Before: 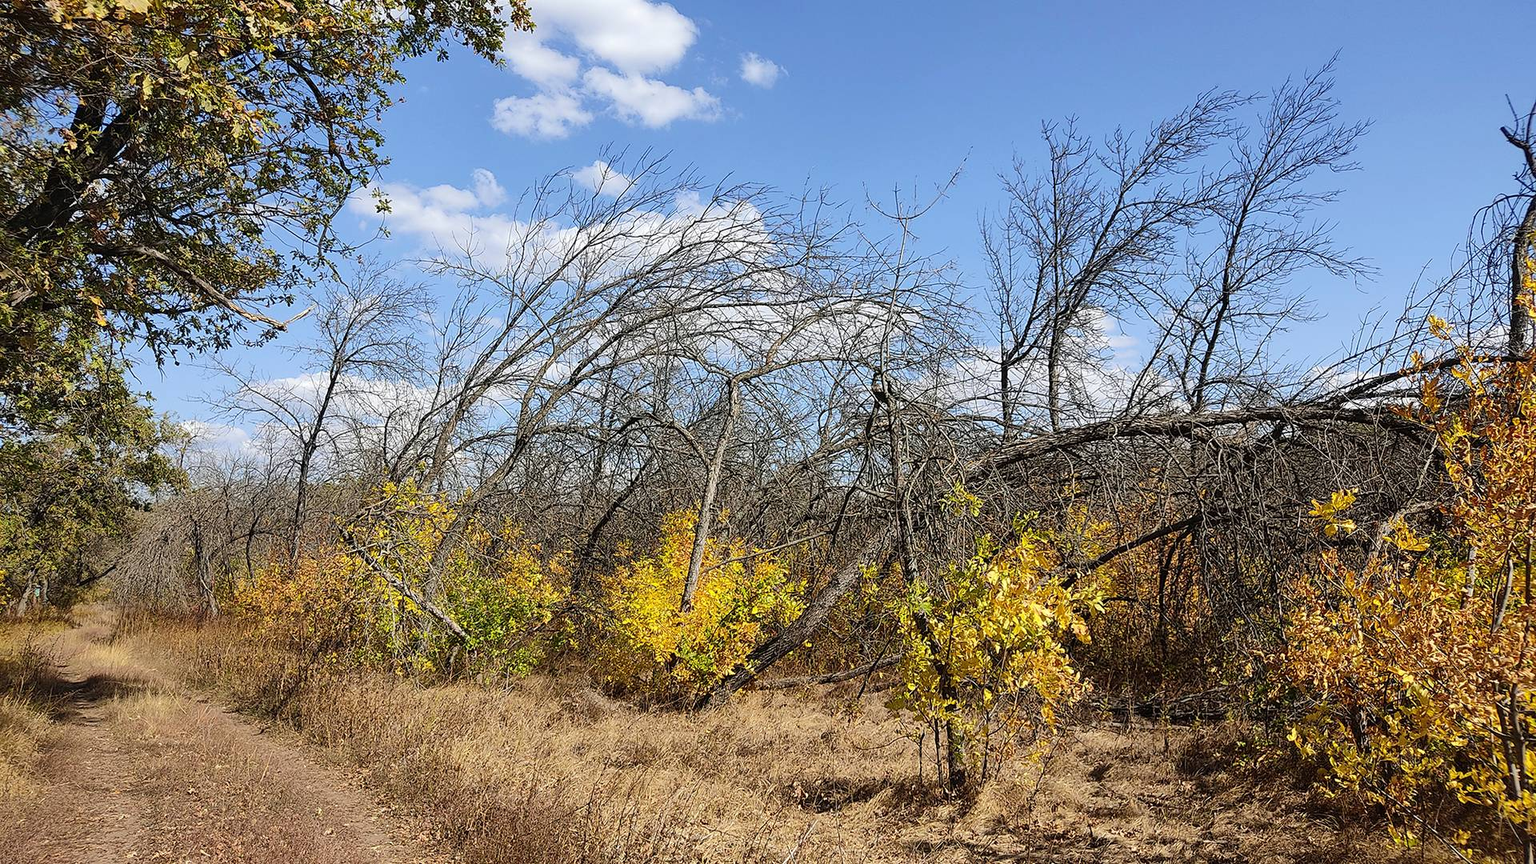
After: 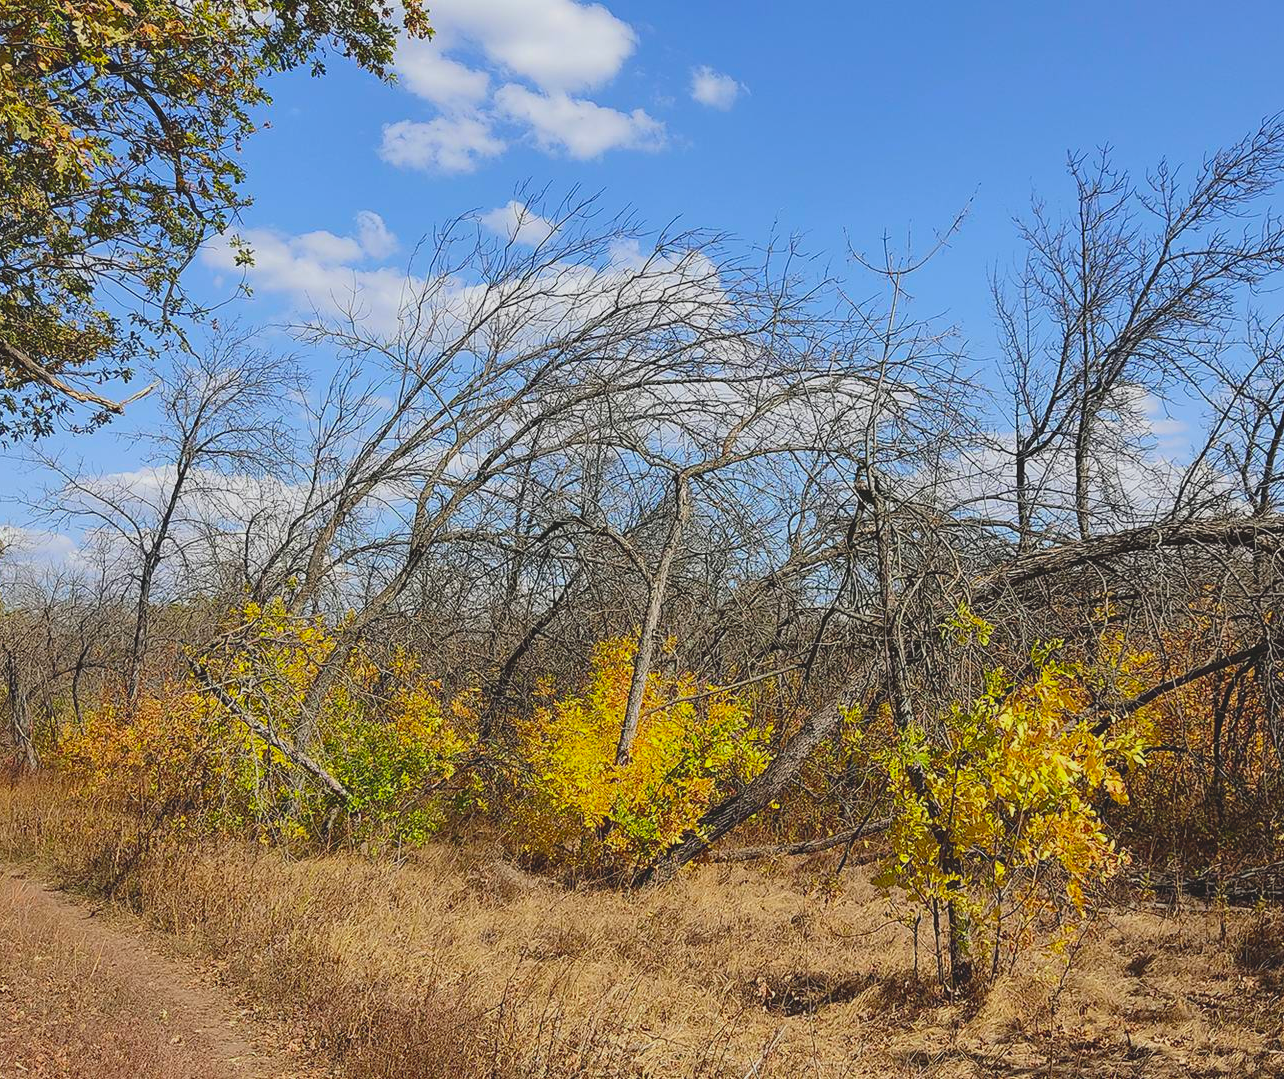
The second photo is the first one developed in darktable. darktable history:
contrast brightness saturation: contrast -0.206, saturation 0.186
crop and rotate: left 12.268%, right 20.845%
